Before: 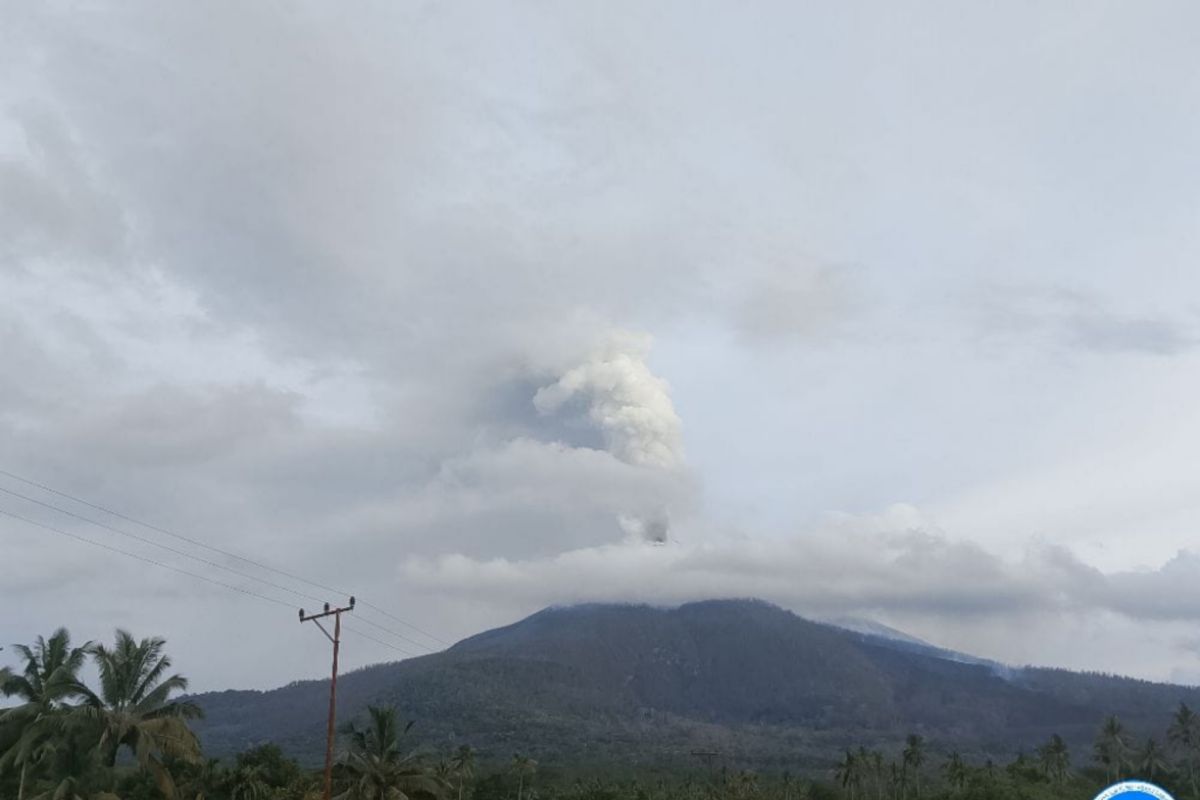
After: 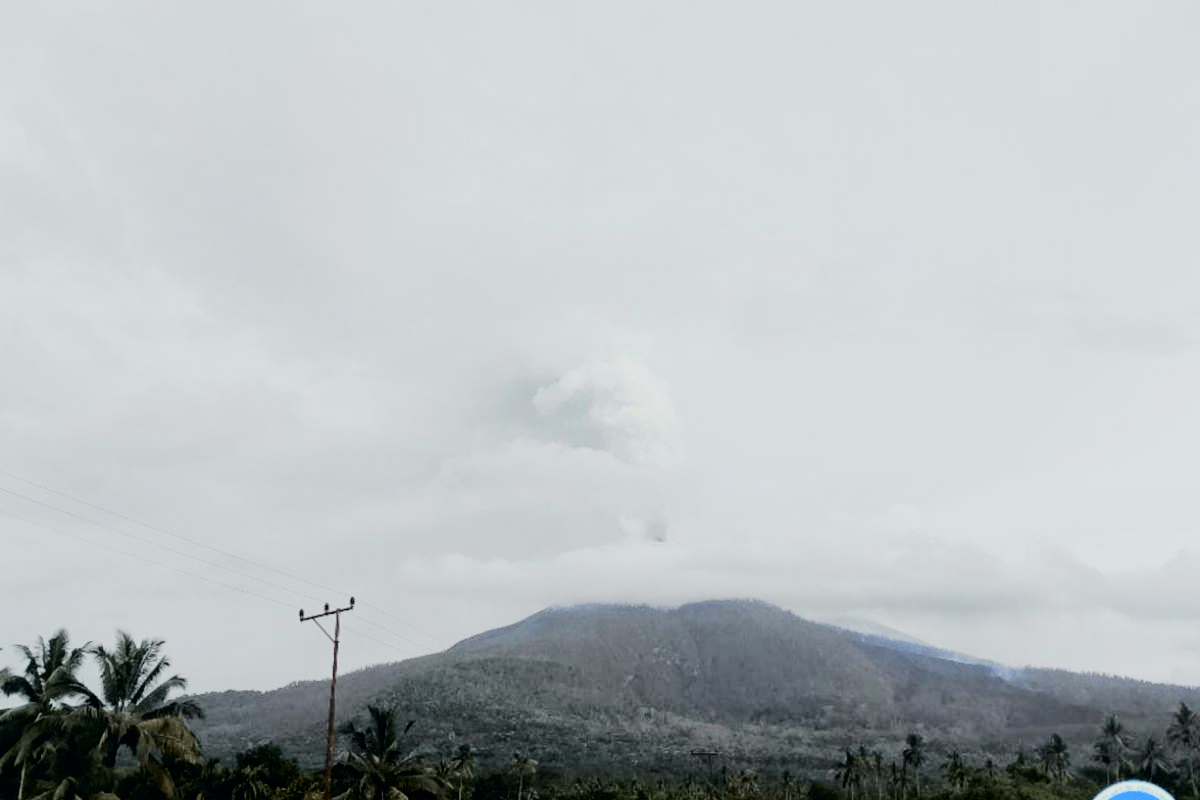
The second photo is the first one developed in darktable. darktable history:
tone curve: curves: ch0 [(0, 0) (0.11, 0.061) (0.256, 0.259) (0.398, 0.494) (0.498, 0.611) (0.65, 0.757) (0.835, 0.883) (1, 0.961)]; ch1 [(0, 0) (0.346, 0.307) (0.408, 0.369) (0.453, 0.457) (0.482, 0.479) (0.502, 0.498) (0.521, 0.51) (0.553, 0.554) (0.618, 0.65) (0.693, 0.727) (1, 1)]; ch2 [(0, 0) (0.366, 0.337) (0.434, 0.46) (0.485, 0.494) (0.5, 0.494) (0.511, 0.508) (0.537, 0.55) (0.579, 0.599) (0.621, 0.693) (1, 1)], color space Lab, independent channels, preserve colors none
exposure: black level correction 0, exposure 0.5 EV, compensate exposure bias true, compensate highlight preservation false
filmic rgb: black relative exposure -4.14 EV, white relative exposure 5.1 EV, hardness 2.11, contrast 1.165
